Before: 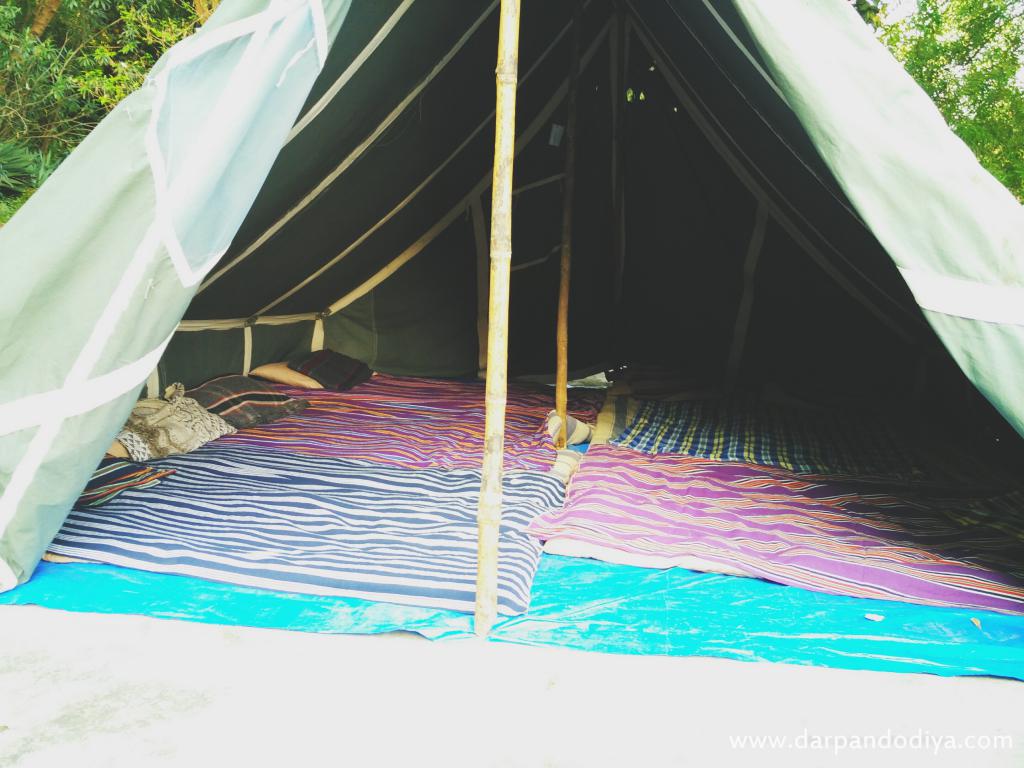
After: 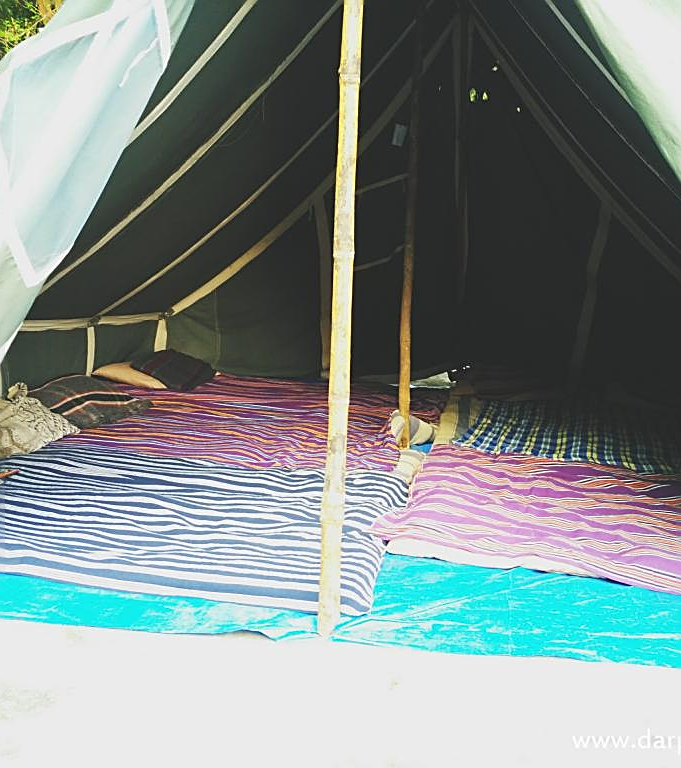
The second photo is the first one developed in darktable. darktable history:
crop and rotate: left 15.39%, right 18.037%
sharpen: amount 0.737
